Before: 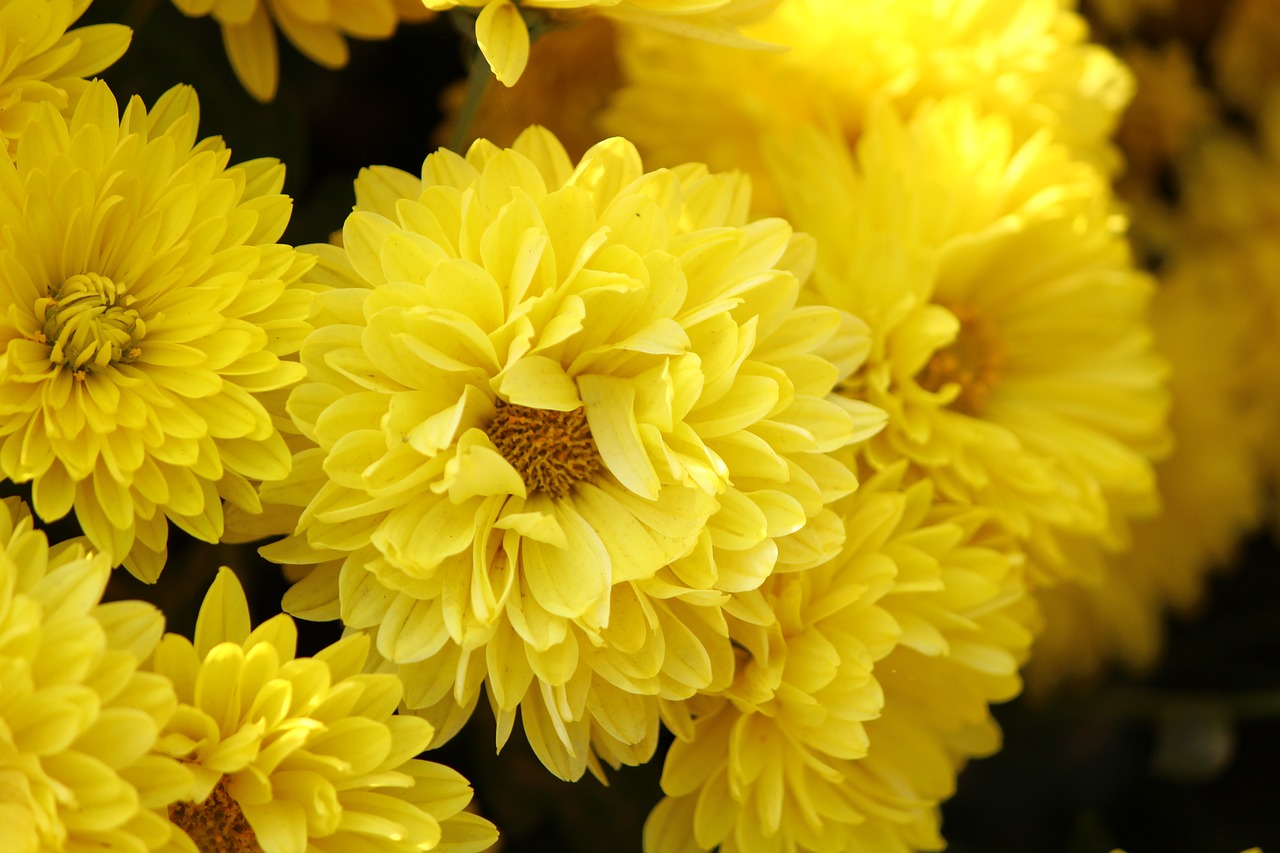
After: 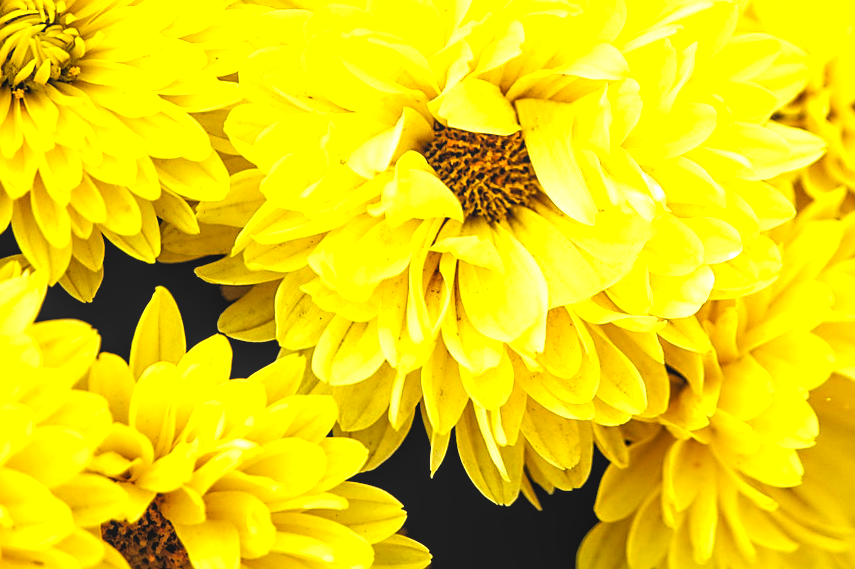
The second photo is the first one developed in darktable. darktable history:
sharpen: on, module defaults
crop and rotate: angle -0.729°, left 4.064%, top 32.004%, right 27.829%
local contrast: detail 110%
exposure: black level correction 0, exposure 0.697 EV, compensate highlight preservation false
tone curve: curves: ch0 [(0, 0) (0.227, 0.17) (0.766, 0.774) (1, 1)]; ch1 [(0, 0) (0.114, 0.127) (0.437, 0.452) (0.498, 0.495) (0.579, 0.602) (1, 1)]; ch2 [(0, 0) (0.233, 0.259) (0.493, 0.492) (0.568, 0.596) (1, 1)], preserve colors none
shadows and highlights: shadows 3.22, highlights -16.43, soften with gaussian
levels: levels [0.182, 0.542, 0.902]
